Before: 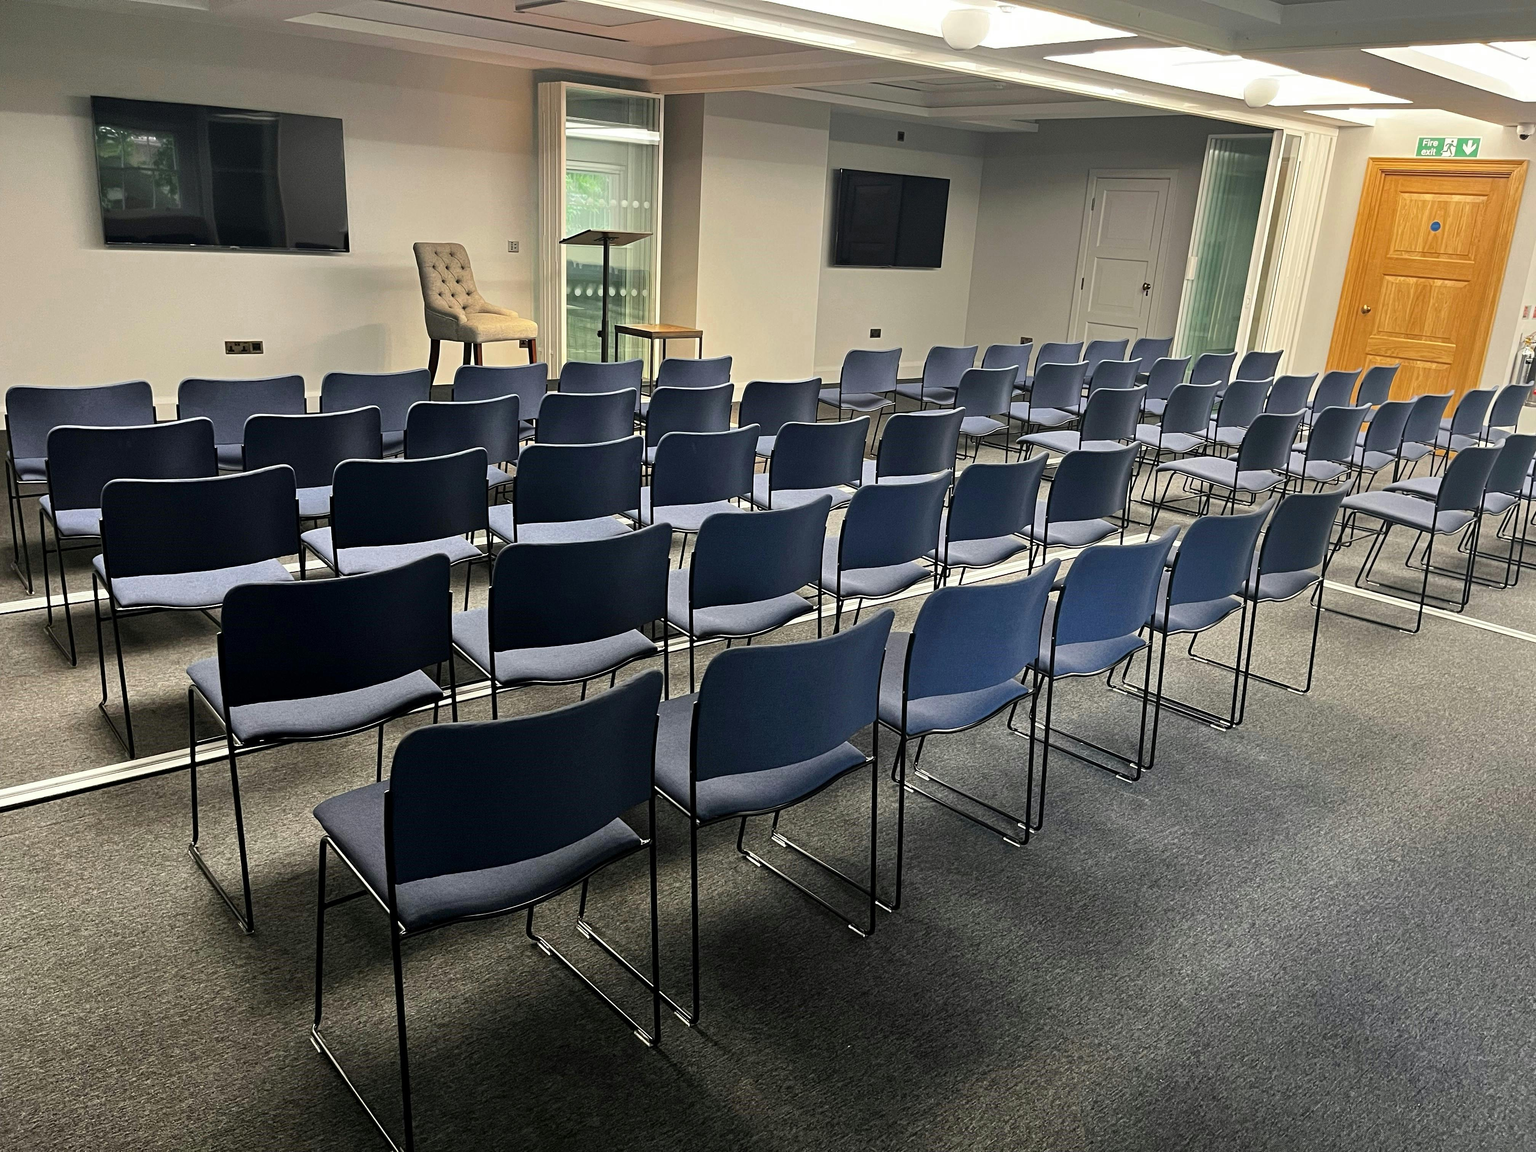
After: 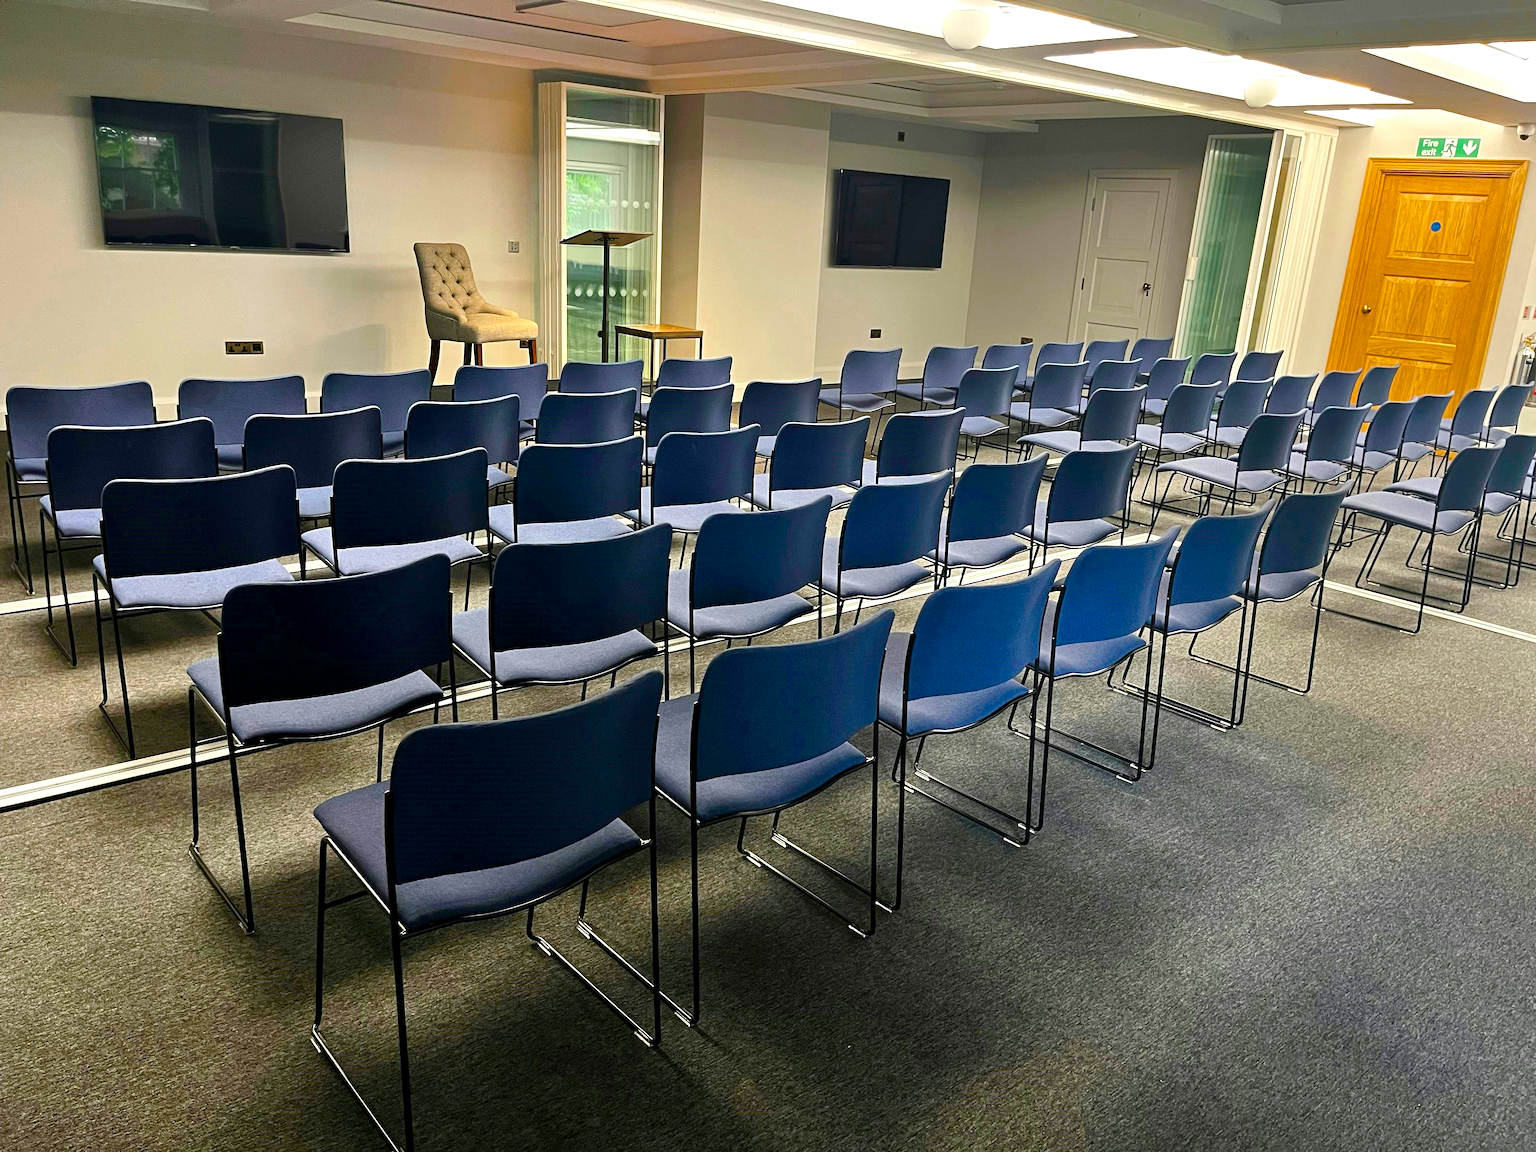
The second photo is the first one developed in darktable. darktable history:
color balance rgb: highlights gain › luminance 14.664%, perceptual saturation grading › global saturation 44.112%, perceptual saturation grading › highlights -50.363%, perceptual saturation grading › shadows 31%, global vibrance 44.386%
